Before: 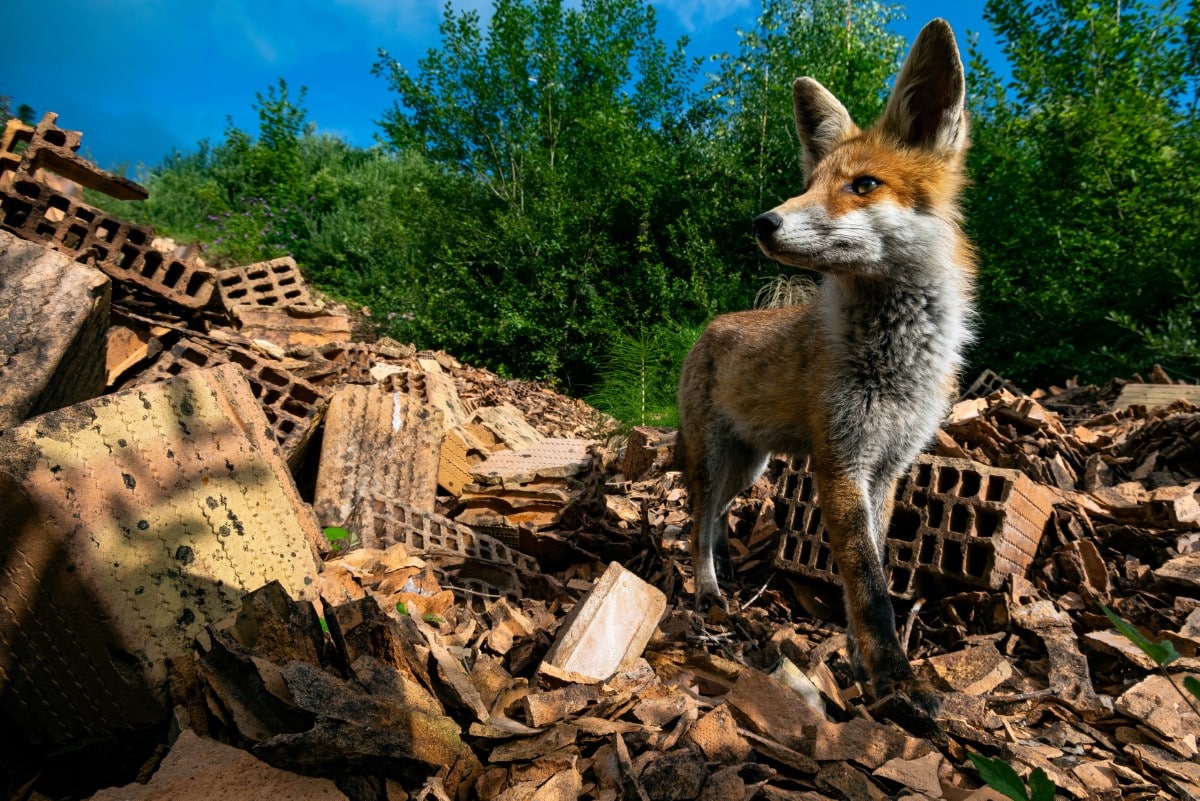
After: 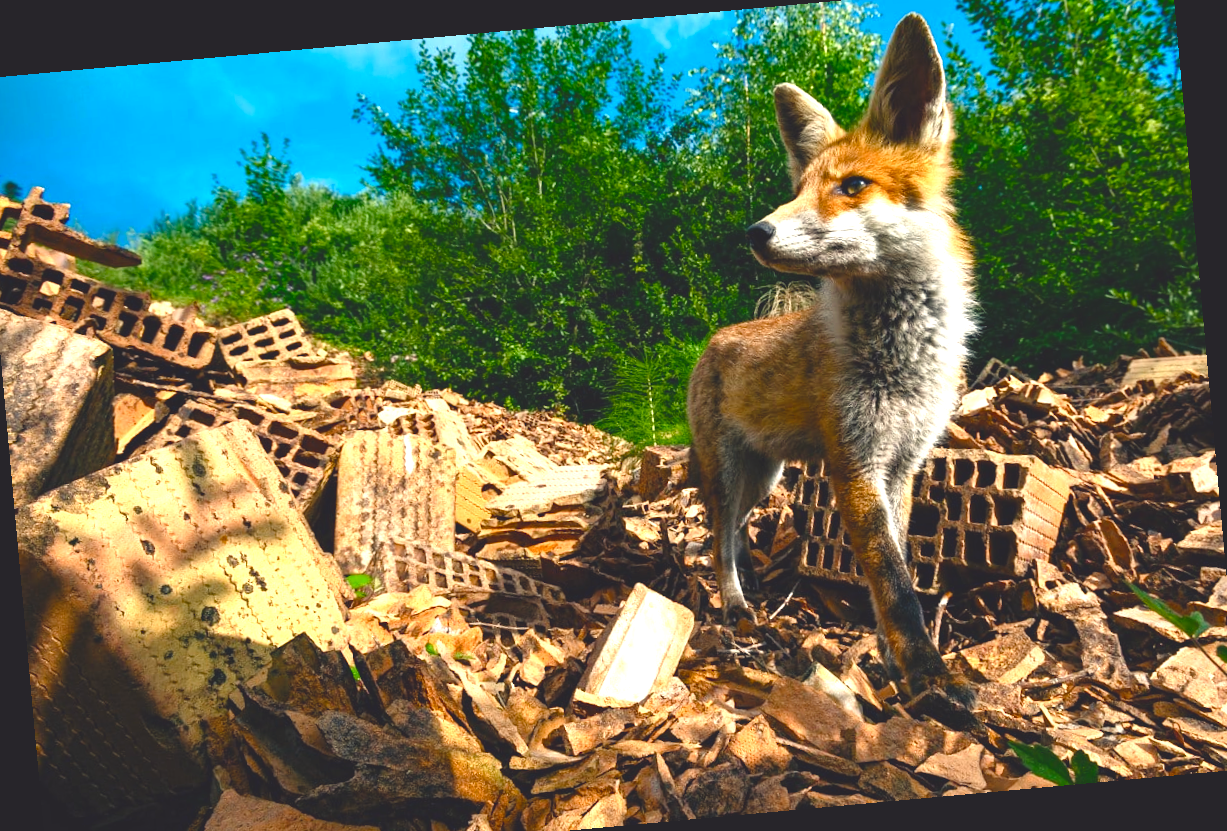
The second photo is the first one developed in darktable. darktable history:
color balance rgb: shadows lift › chroma 3%, shadows lift › hue 280.8°, power › hue 330°, highlights gain › chroma 3%, highlights gain › hue 75.6°, global offset › luminance 2%, perceptual saturation grading › global saturation 20%, perceptual saturation grading › highlights -25%, perceptual saturation grading › shadows 50%, global vibrance 20.33%
crop: left 1.964%, top 3.251%, right 1.122%, bottom 4.933%
rotate and perspective: rotation -5.2°, automatic cropping off
exposure: black level correction 0, exposure 1 EV, compensate exposure bias true, compensate highlight preservation false
